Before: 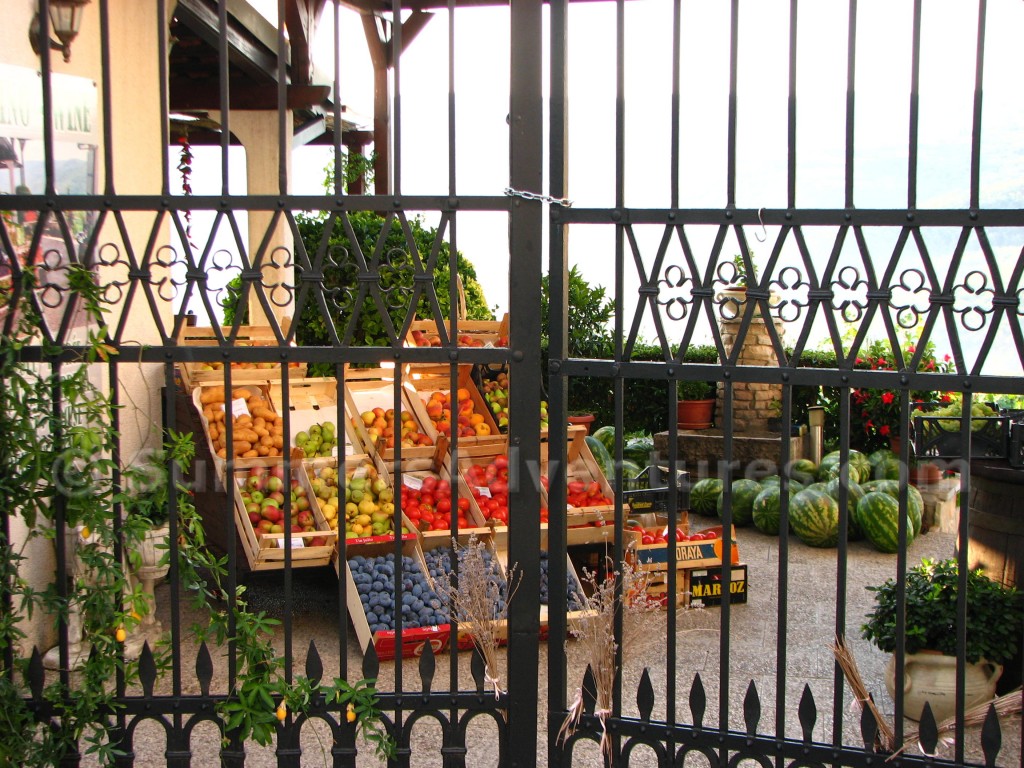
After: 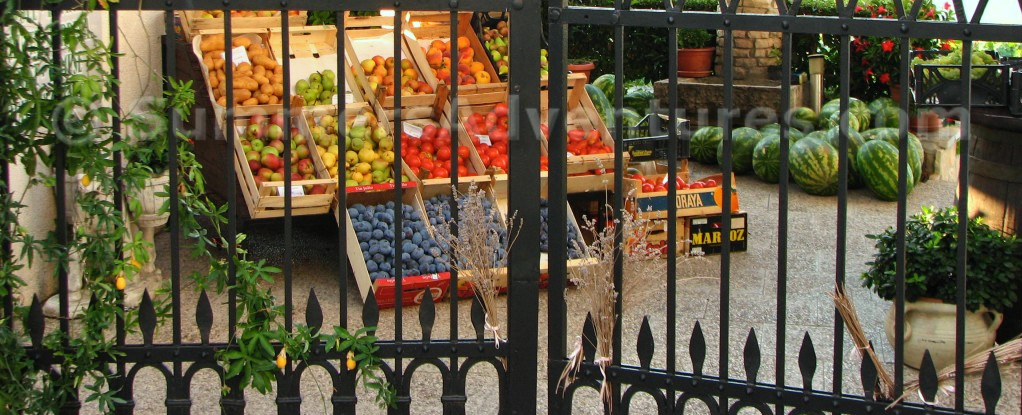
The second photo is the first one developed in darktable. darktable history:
shadows and highlights: low approximation 0.01, soften with gaussian
color correction: highlights a* -6.82, highlights b* 0.712
crop and rotate: top 45.841%, right 0.106%
